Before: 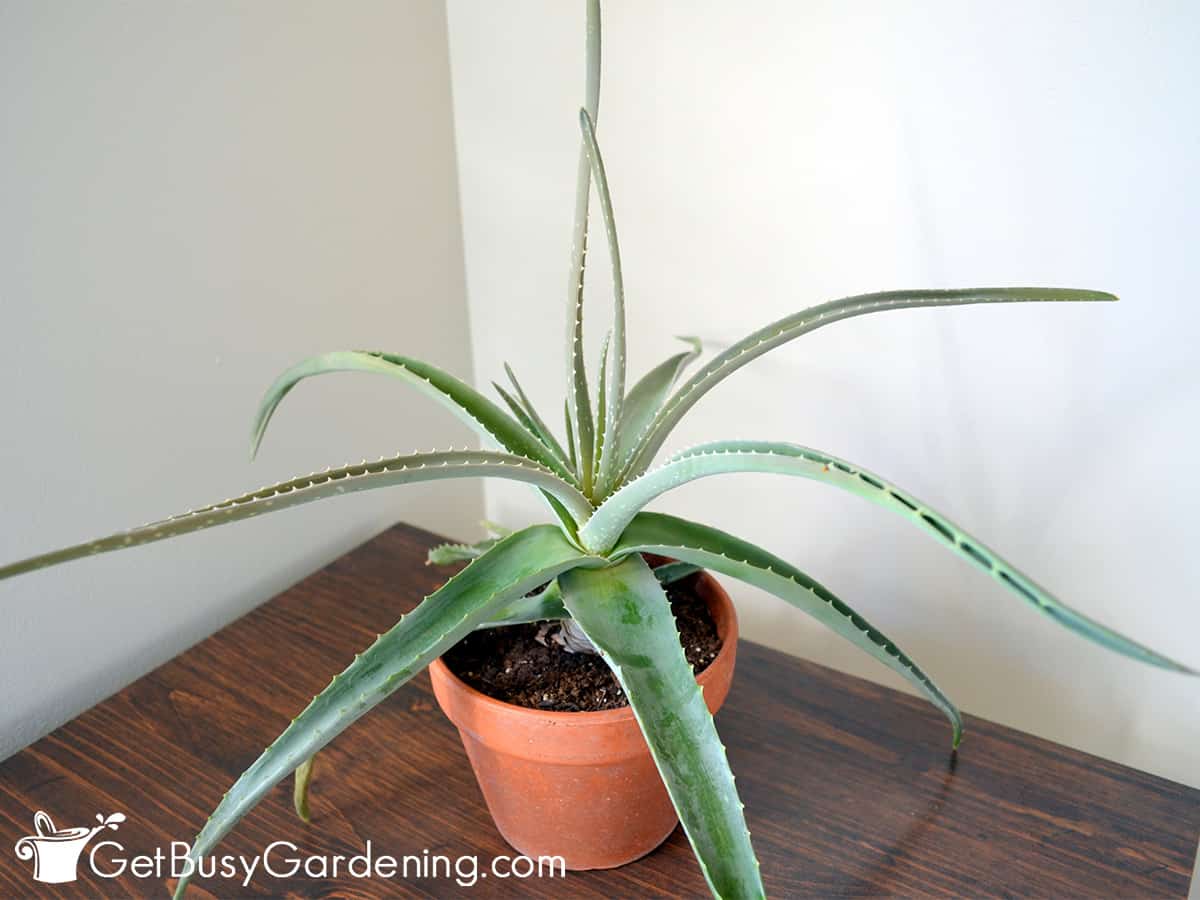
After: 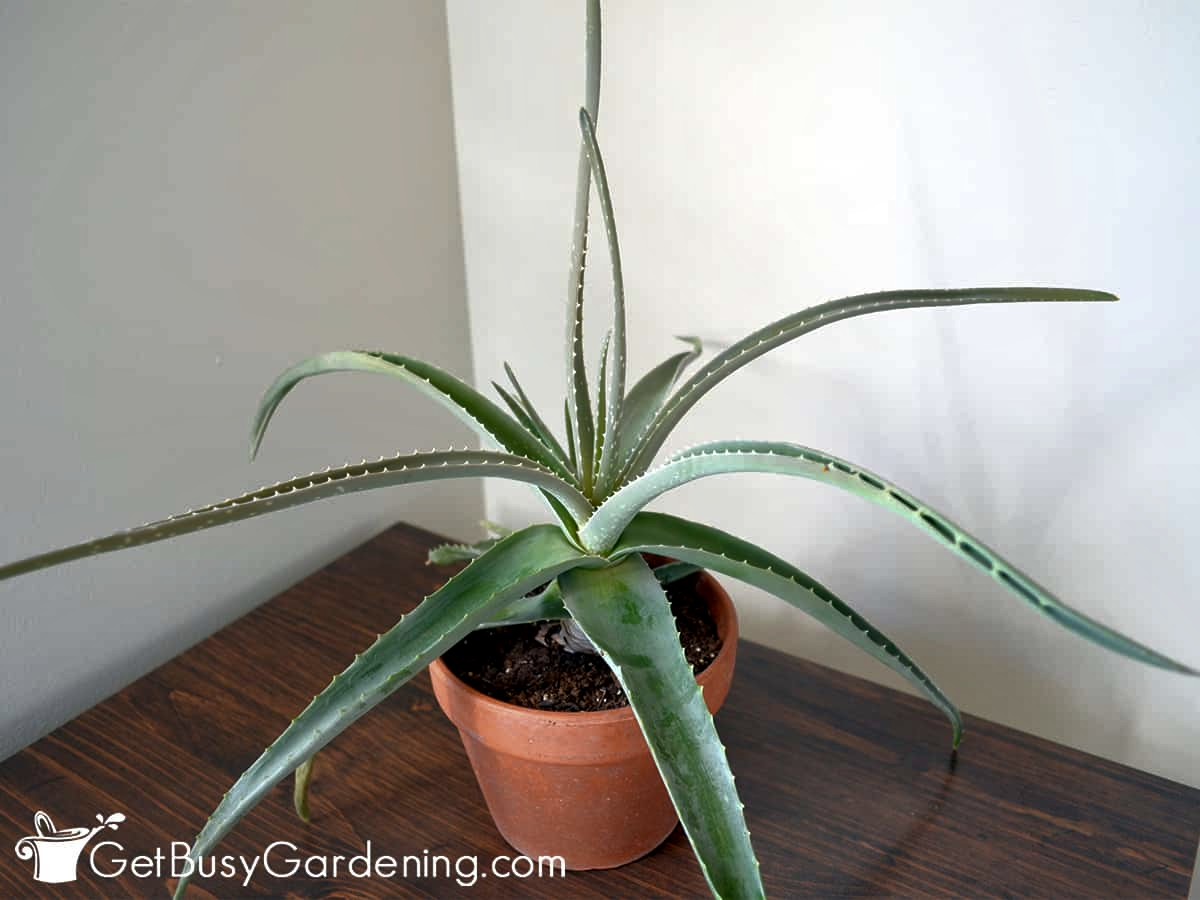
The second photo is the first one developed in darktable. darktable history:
rgb curve: curves: ch0 [(0, 0) (0.415, 0.237) (1, 1)]
local contrast: mode bilateral grid, contrast 20, coarseness 50, detail 120%, midtone range 0.2
